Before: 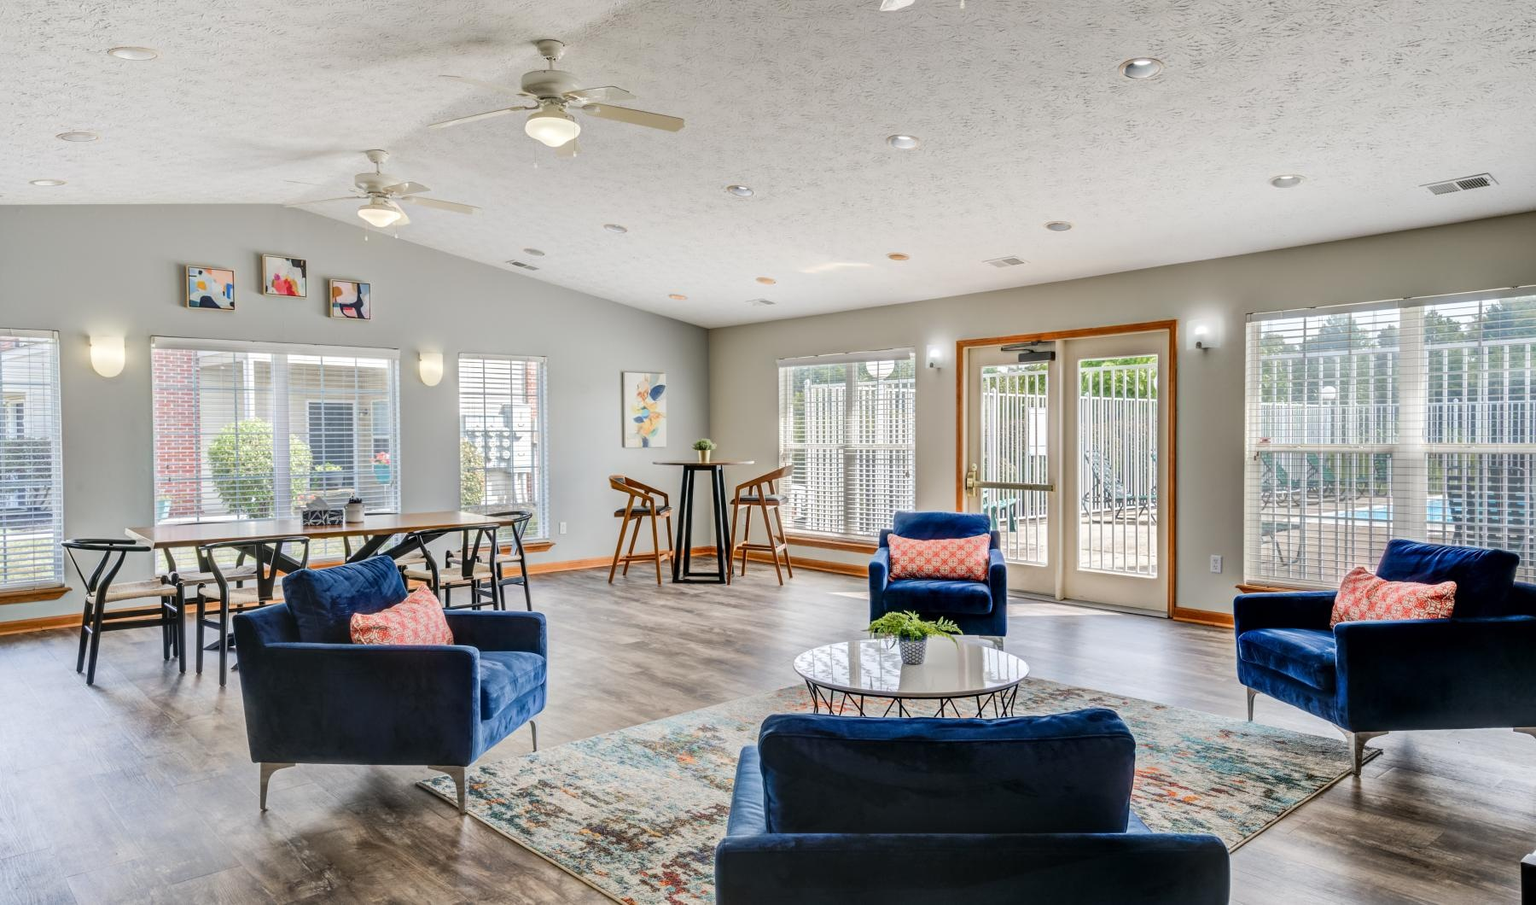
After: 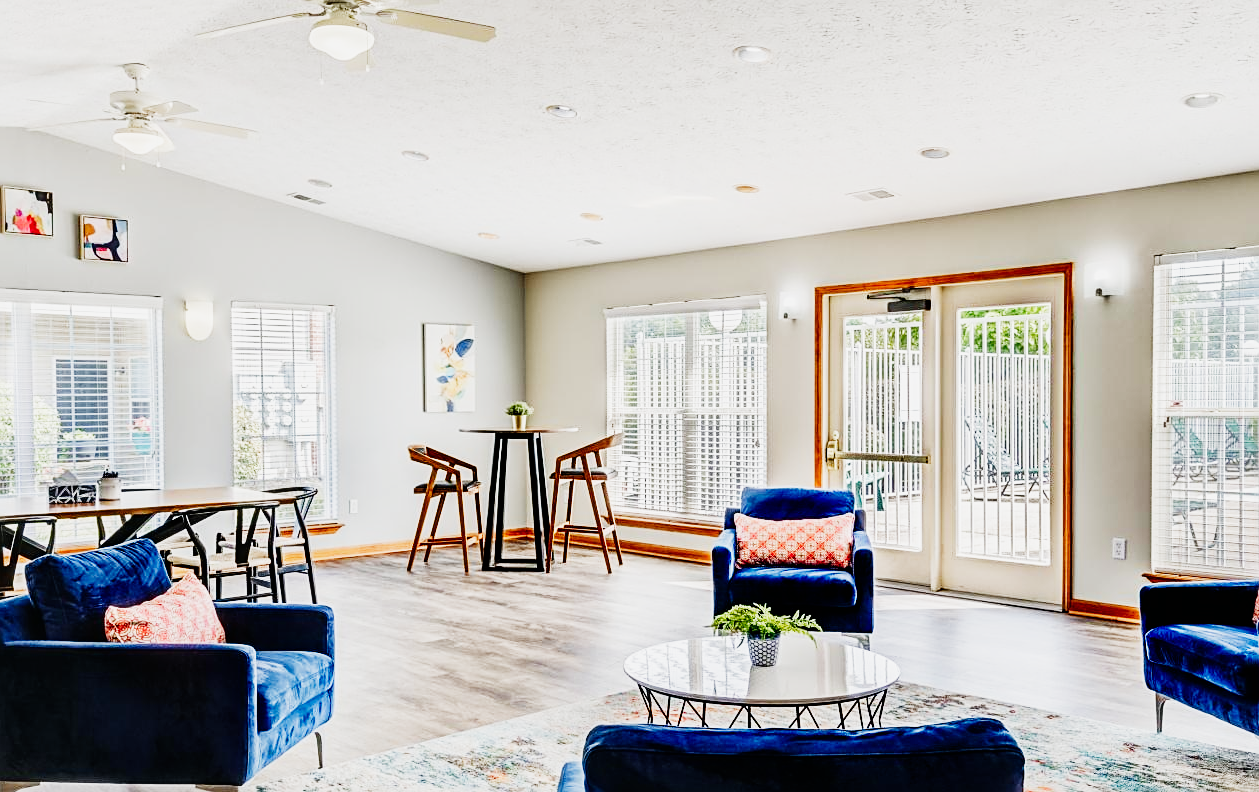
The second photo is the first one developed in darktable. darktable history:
sigmoid: contrast 2, skew -0.2, preserve hue 0%, red attenuation 0.1, red rotation 0.035, green attenuation 0.1, green rotation -0.017, blue attenuation 0.15, blue rotation -0.052, base primaries Rec2020
crop and rotate: left 17.046%, top 10.659%, right 12.989%, bottom 14.553%
exposure: exposure 0.6 EV, compensate highlight preservation false
sharpen: on, module defaults
color balance rgb: perceptual saturation grading › global saturation 20%, perceptual saturation grading › highlights -25%, perceptual saturation grading › shadows 25%
